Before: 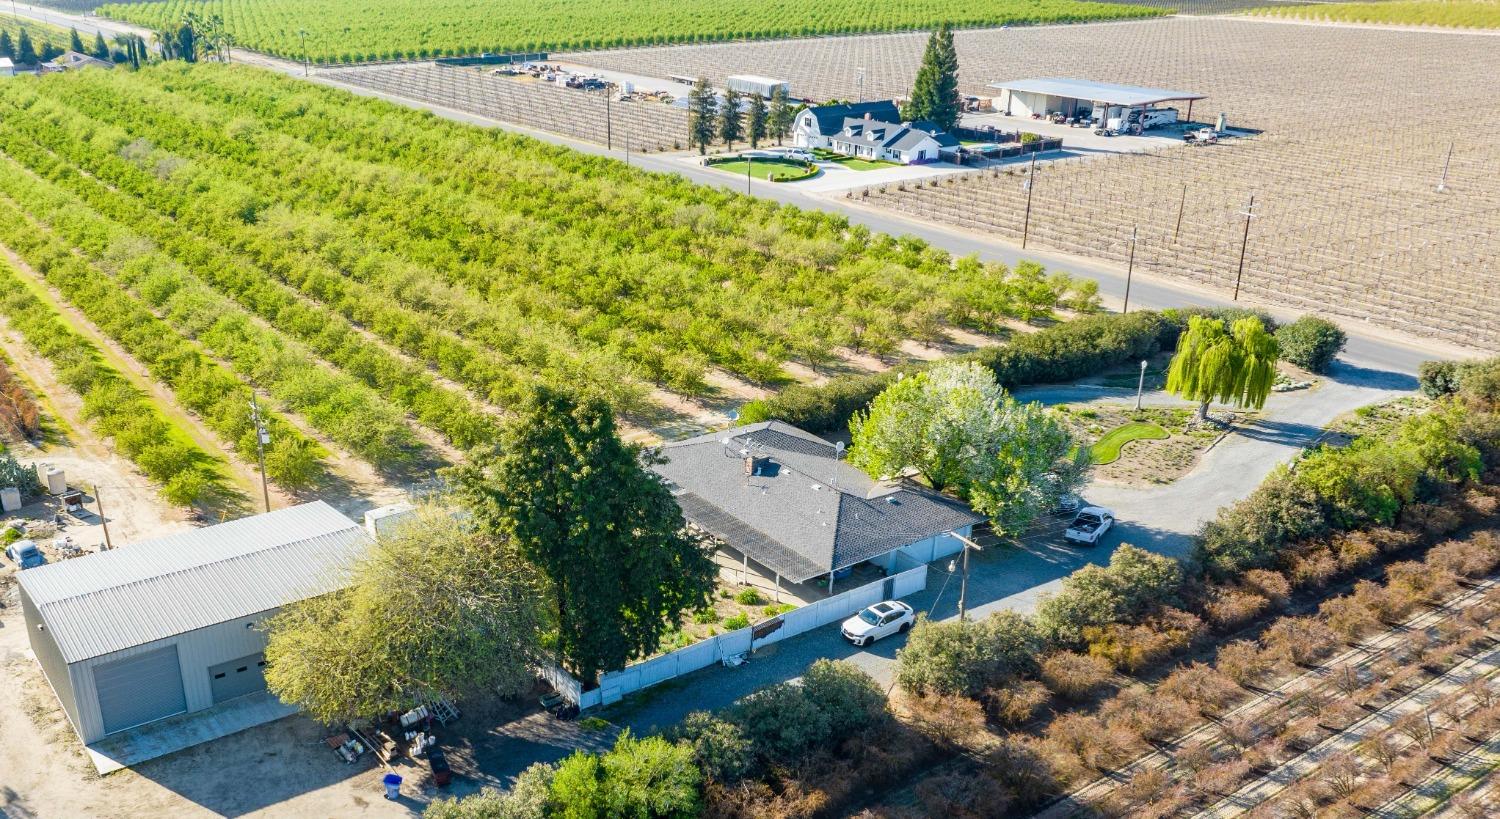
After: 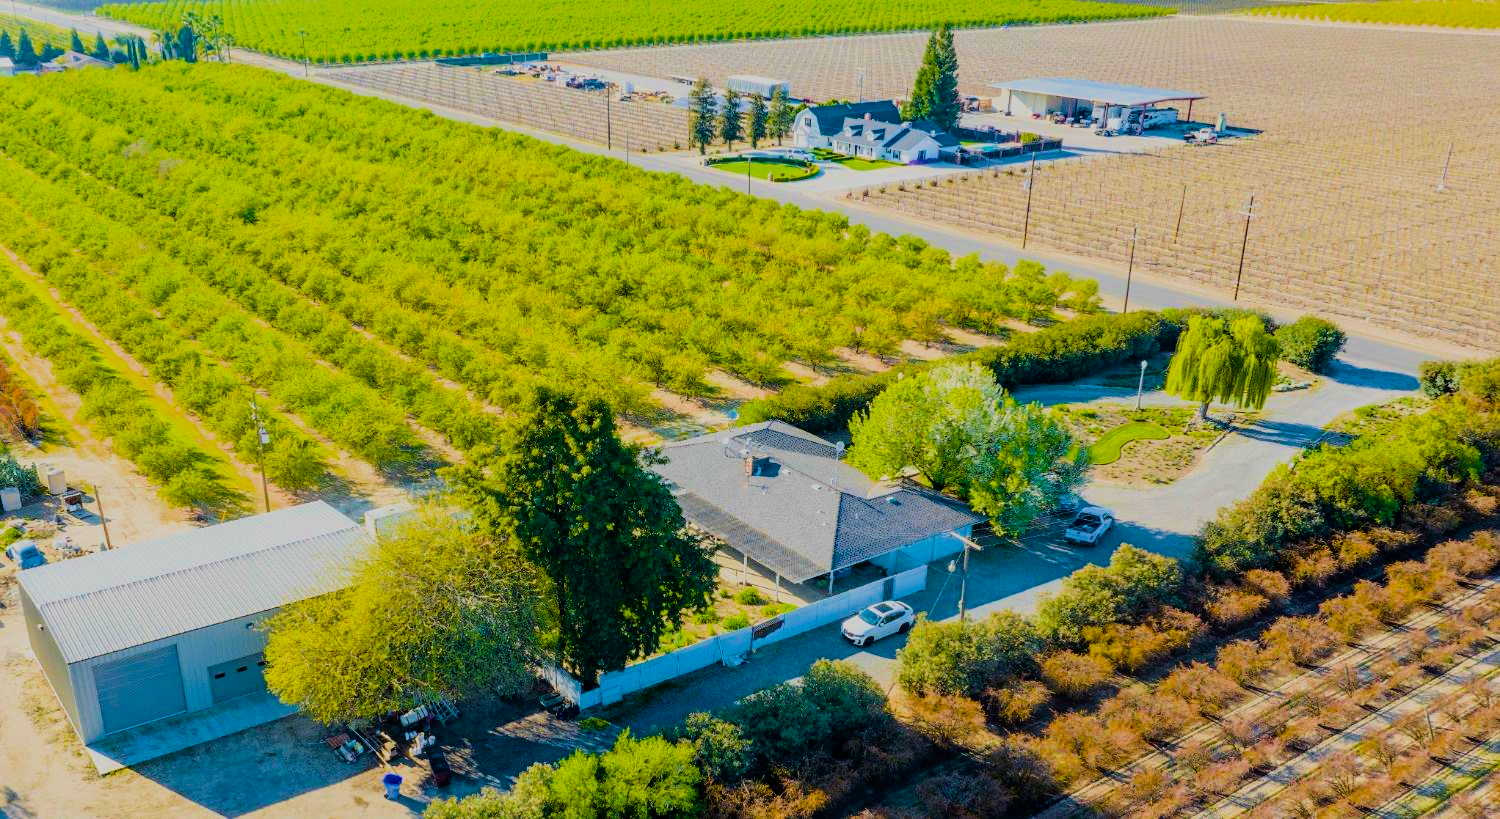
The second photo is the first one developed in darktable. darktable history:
filmic rgb: black relative exposure -7.29 EV, white relative exposure 5.07 EV, threshold 6 EV, hardness 3.21, enable highlight reconstruction true
velvia: on, module defaults
color balance rgb: perceptual saturation grading › global saturation 29.879%, global vibrance 50.311%
